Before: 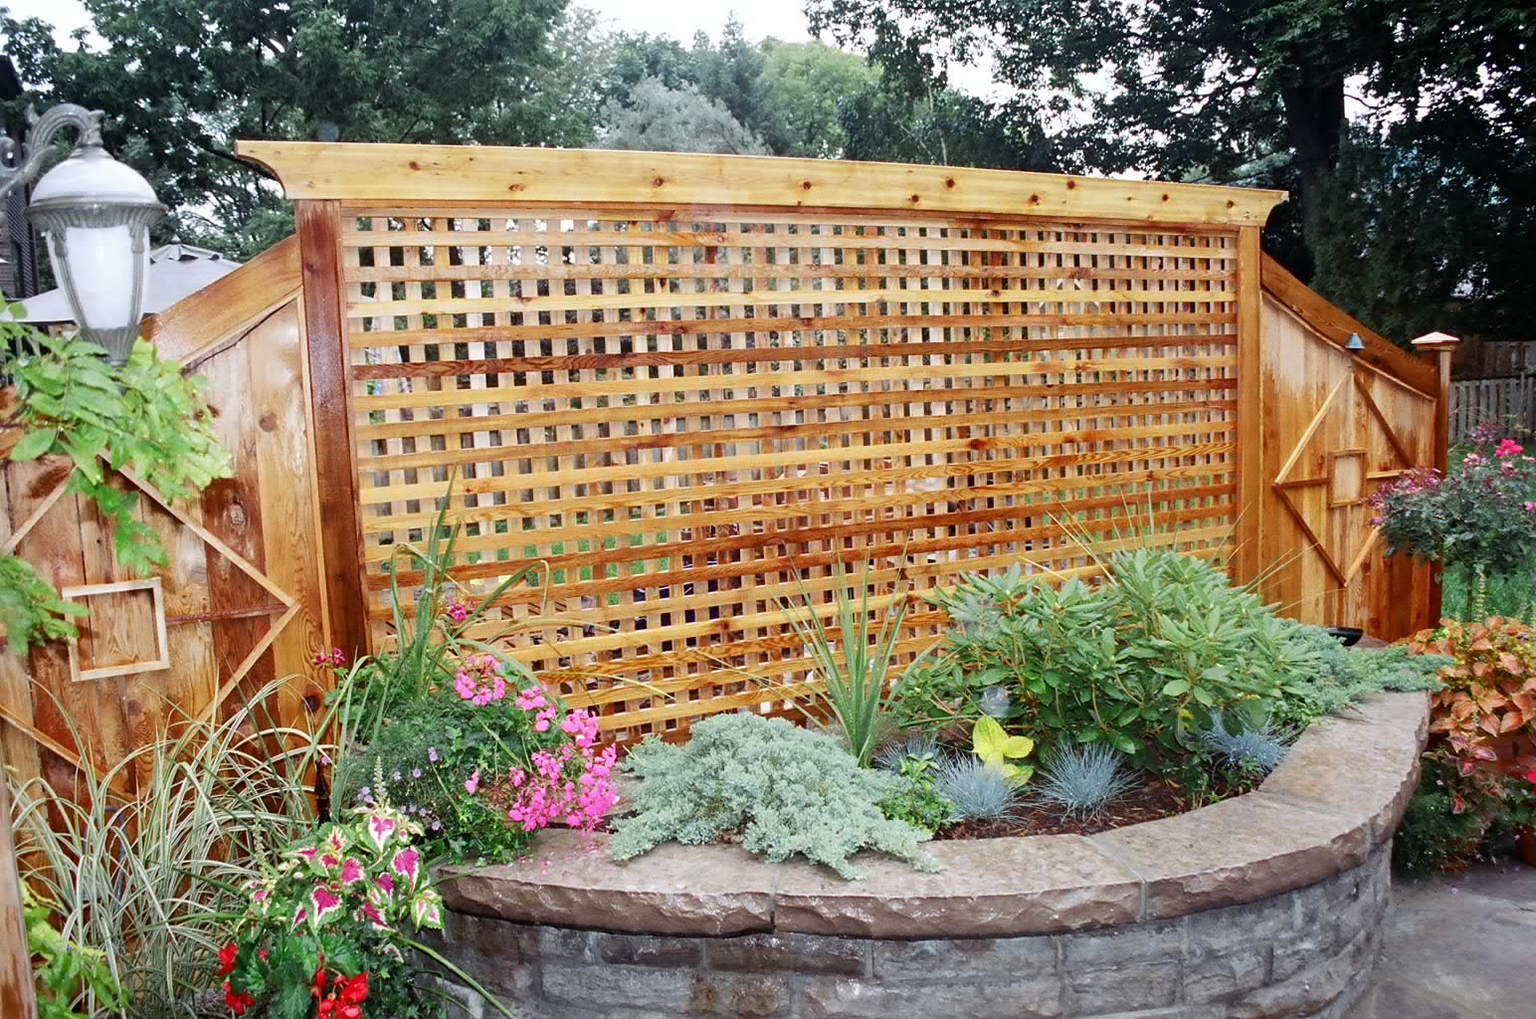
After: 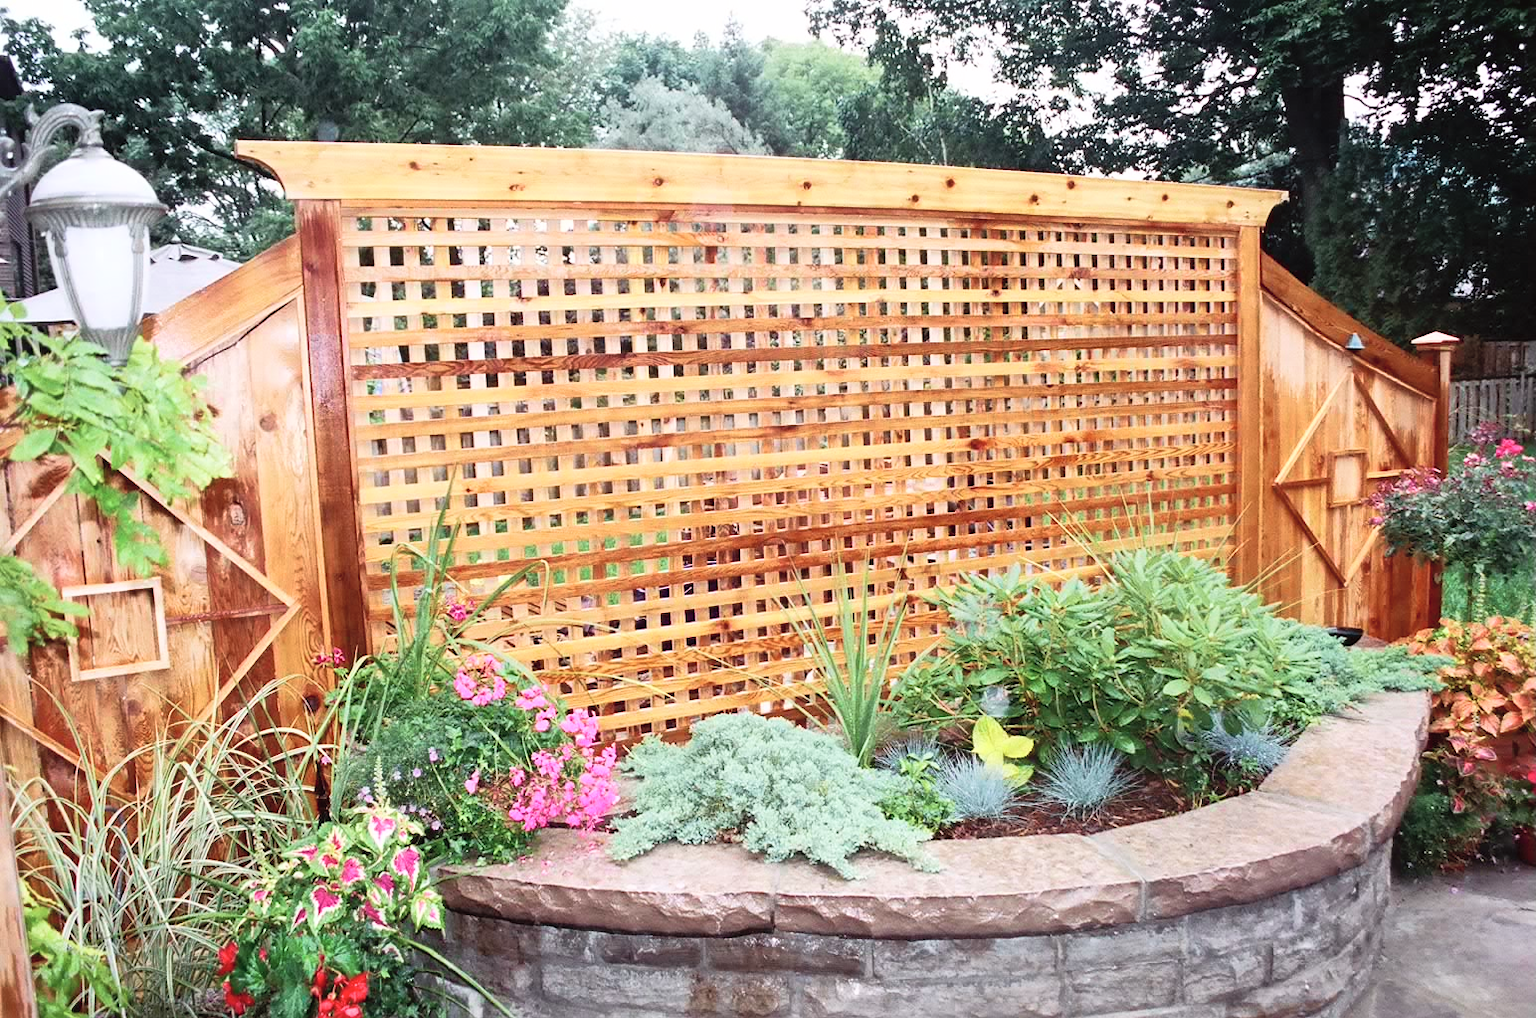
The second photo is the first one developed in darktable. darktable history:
velvia: on, module defaults
tone curve: curves: ch0 [(0.003, 0.029) (0.188, 0.252) (0.46, 0.56) (0.608, 0.748) (0.871, 0.955) (1, 1)]; ch1 [(0, 0) (0.35, 0.356) (0.45, 0.453) (0.508, 0.515) (0.618, 0.634) (1, 1)]; ch2 [(0, 0) (0.456, 0.469) (0.5, 0.5) (0.634, 0.625) (1, 1)], color space Lab, independent channels, preserve colors none
